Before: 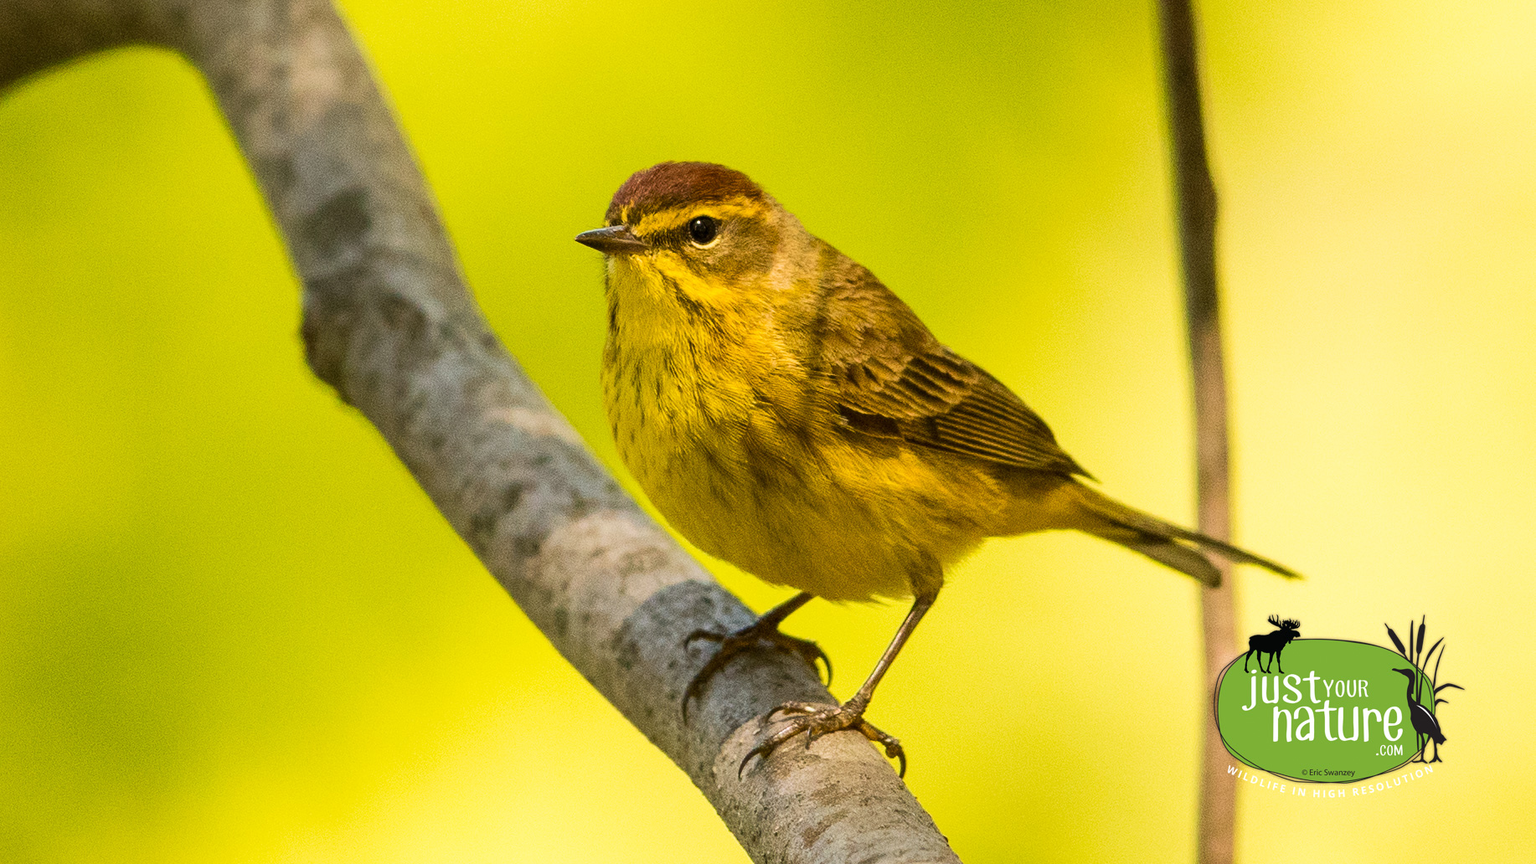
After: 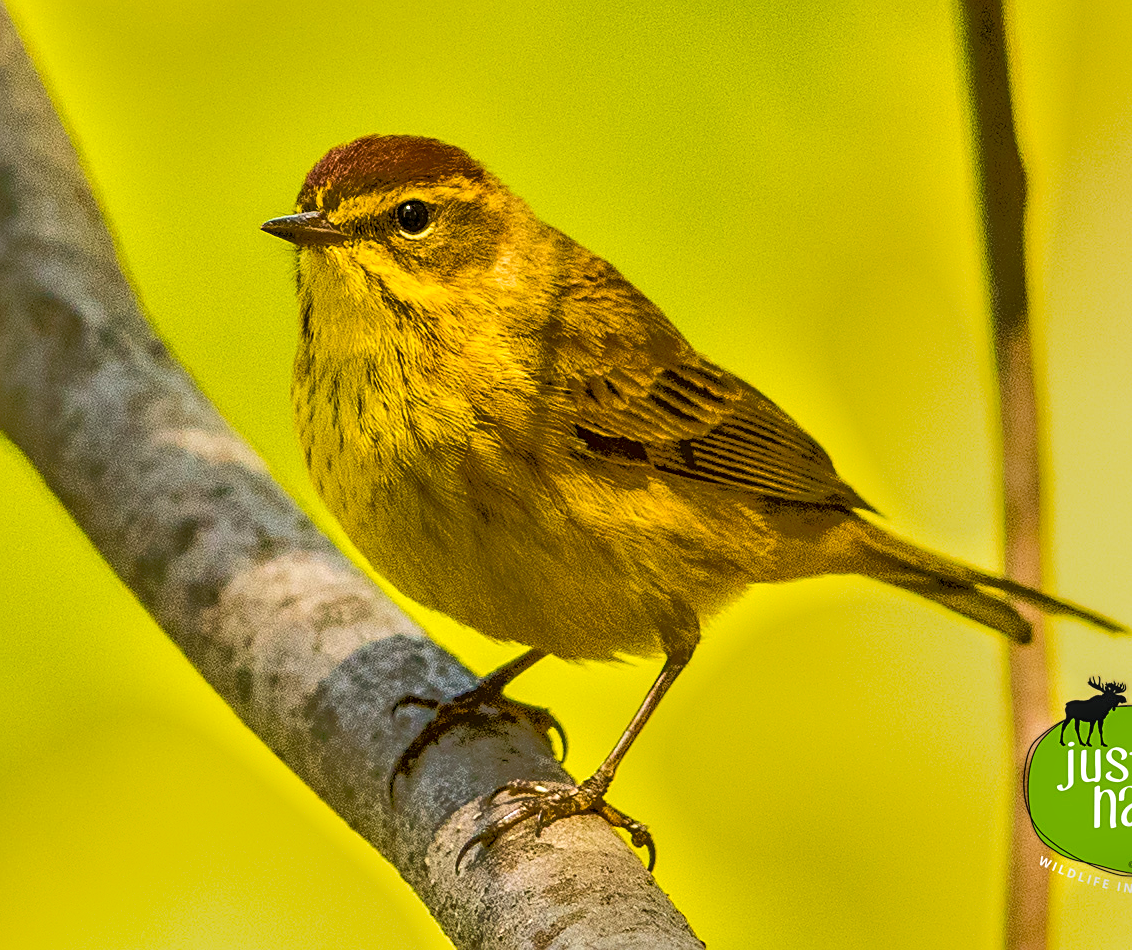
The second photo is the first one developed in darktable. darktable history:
tone equalizer: -7 EV -0.643 EV, -6 EV 0.99 EV, -5 EV -0.451 EV, -4 EV 0.442 EV, -3 EV 0.415 EV, -2 EV 0.15 EV, -1 EV -0.153 EV, +0 EV -0.418 EV
sharpen: on, module defaults
local contrast: on, module defaults
color balance rgb: perceptual saturation grading › global saturation 16.261%, global vibrance 20%
crop and rotate: left 23.29%, top 5.627%, right 14.941%, bottom 2.251%
shadows and highlights: shadows 4.28, highlights -16.75, highlights color adjustment 0.334%, soften with gaussian
